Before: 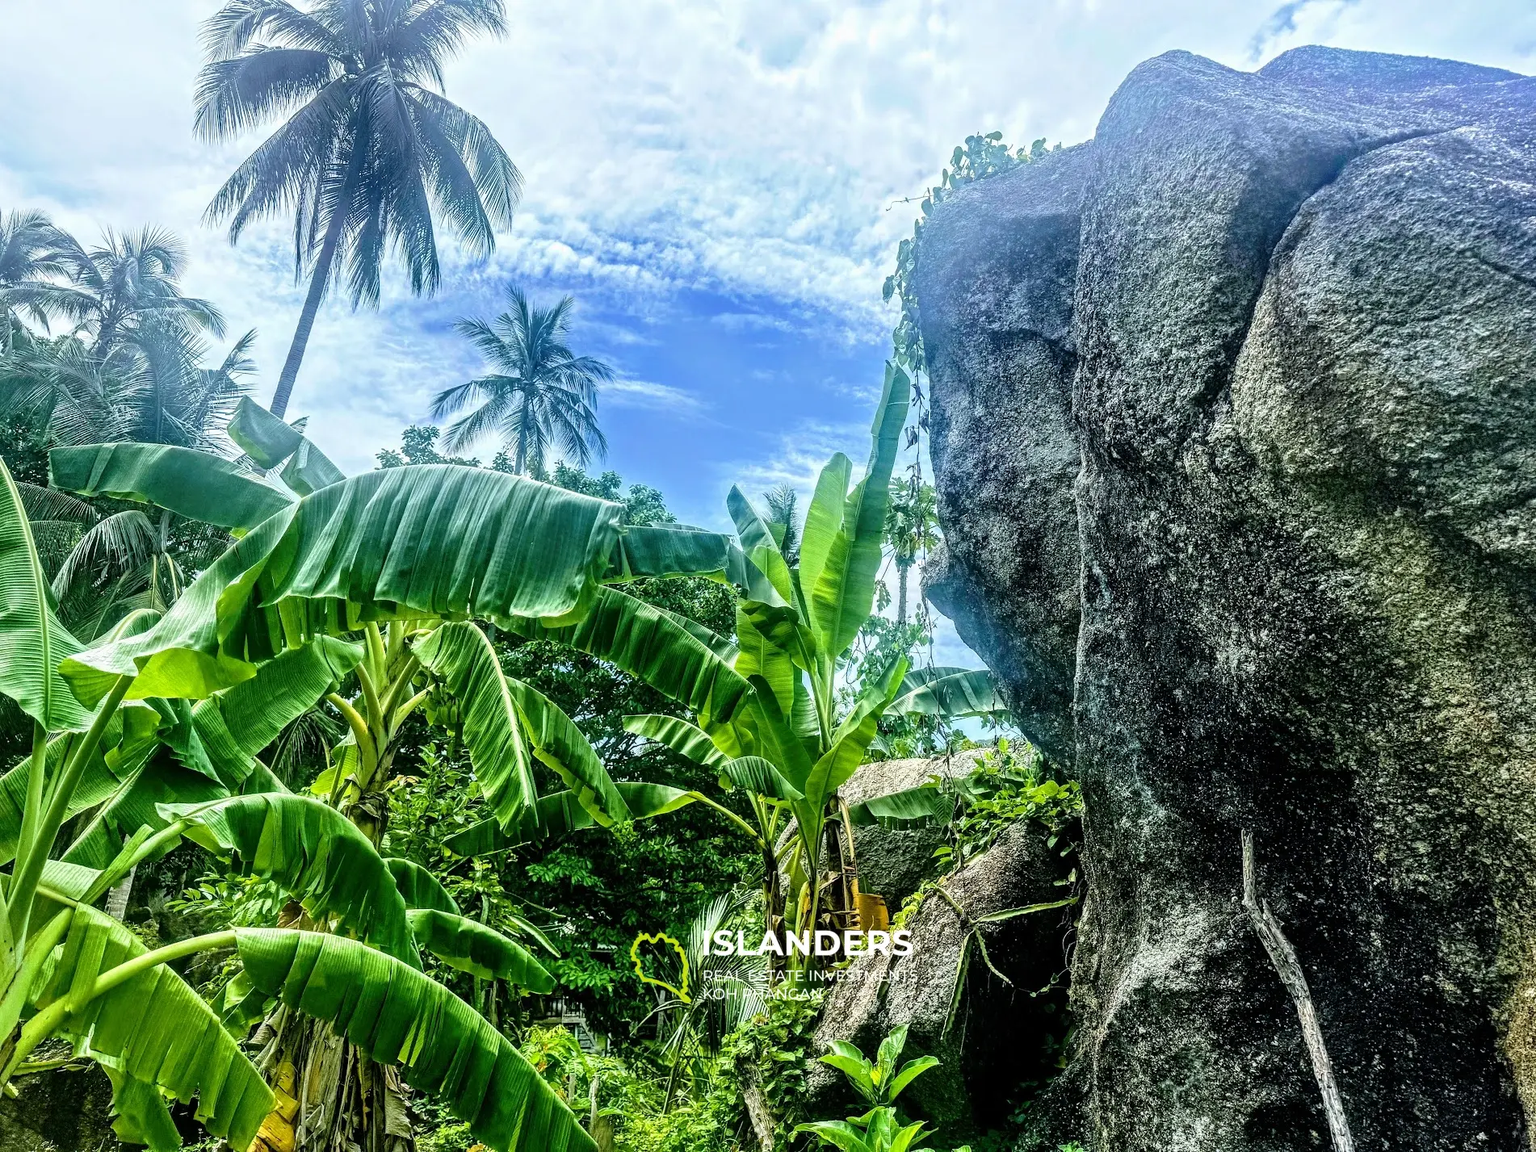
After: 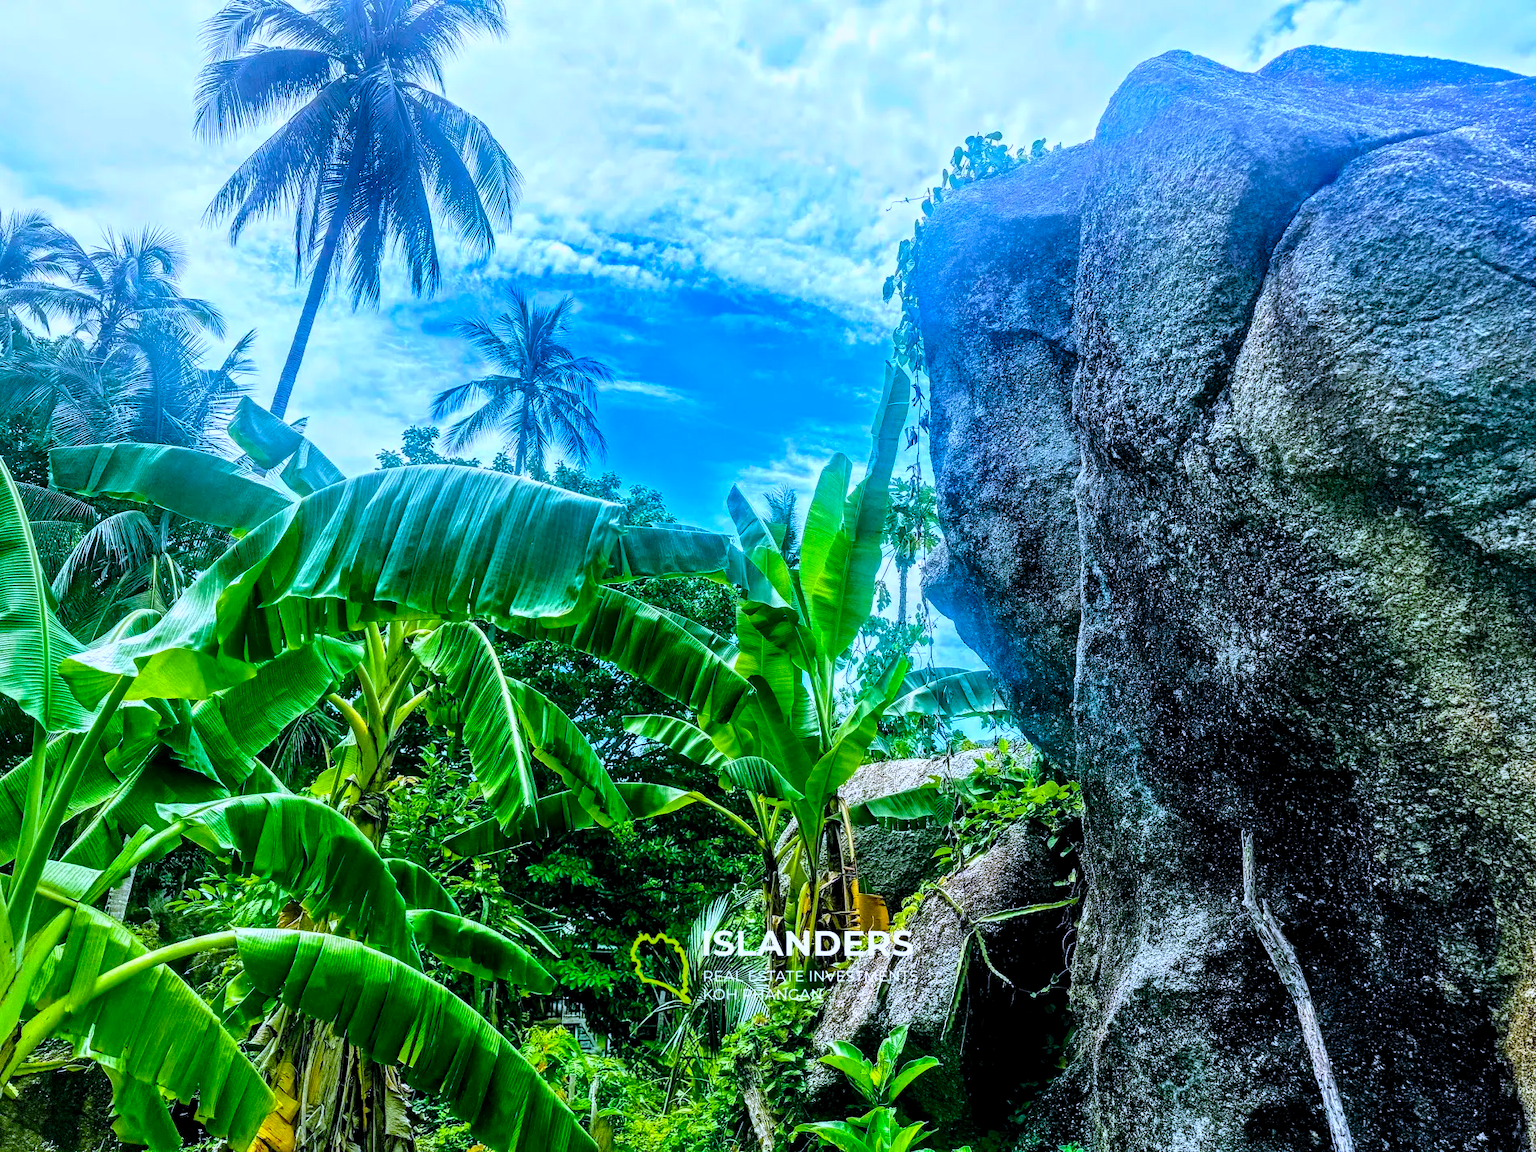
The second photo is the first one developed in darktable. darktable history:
levels: levels [0.018, 0.493, 1]
exposure: compensate highlight preservation false
tone equalizer: -8 EV -1.84 EV, -7 EV -1.16 EV, -6 EV -1.62 EV, smoothing diameter 25%, edges refinement/feathering 10, preserve details guided filter
color calibration: illuminant as shot in camera, x 0.379, y 0.396, temperature 4138.76 K
color balance rgb: perceptual saturation grading › global saturation 25%, global vibrance 20%
